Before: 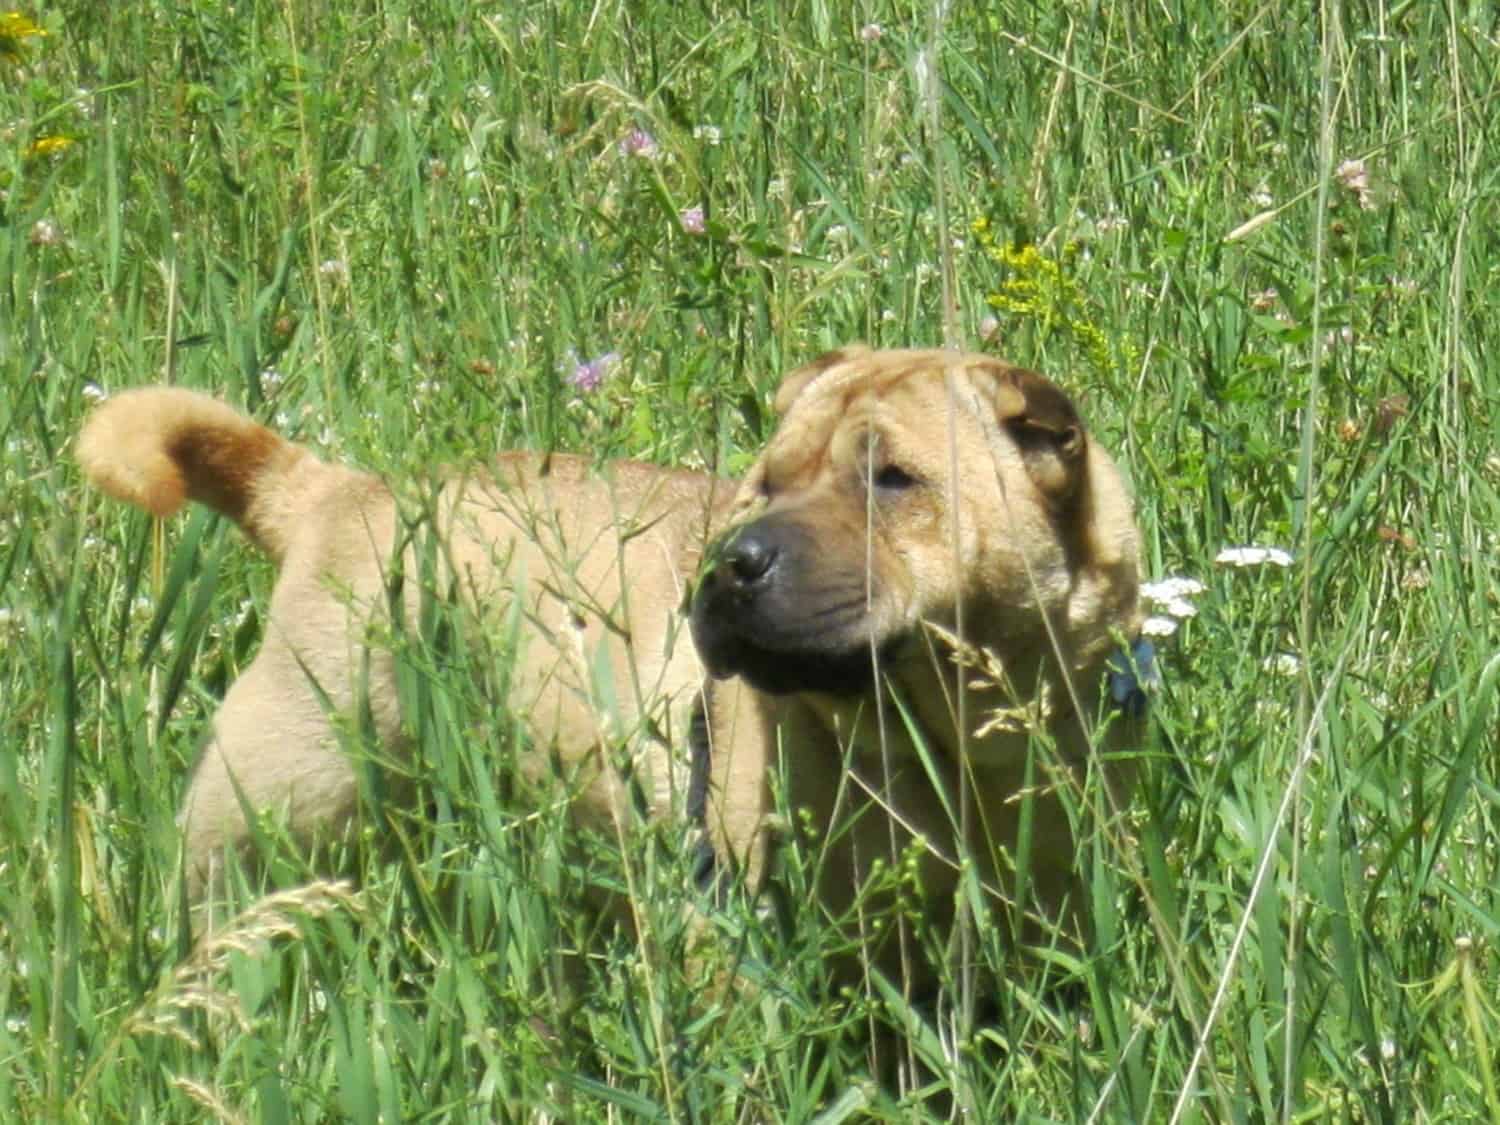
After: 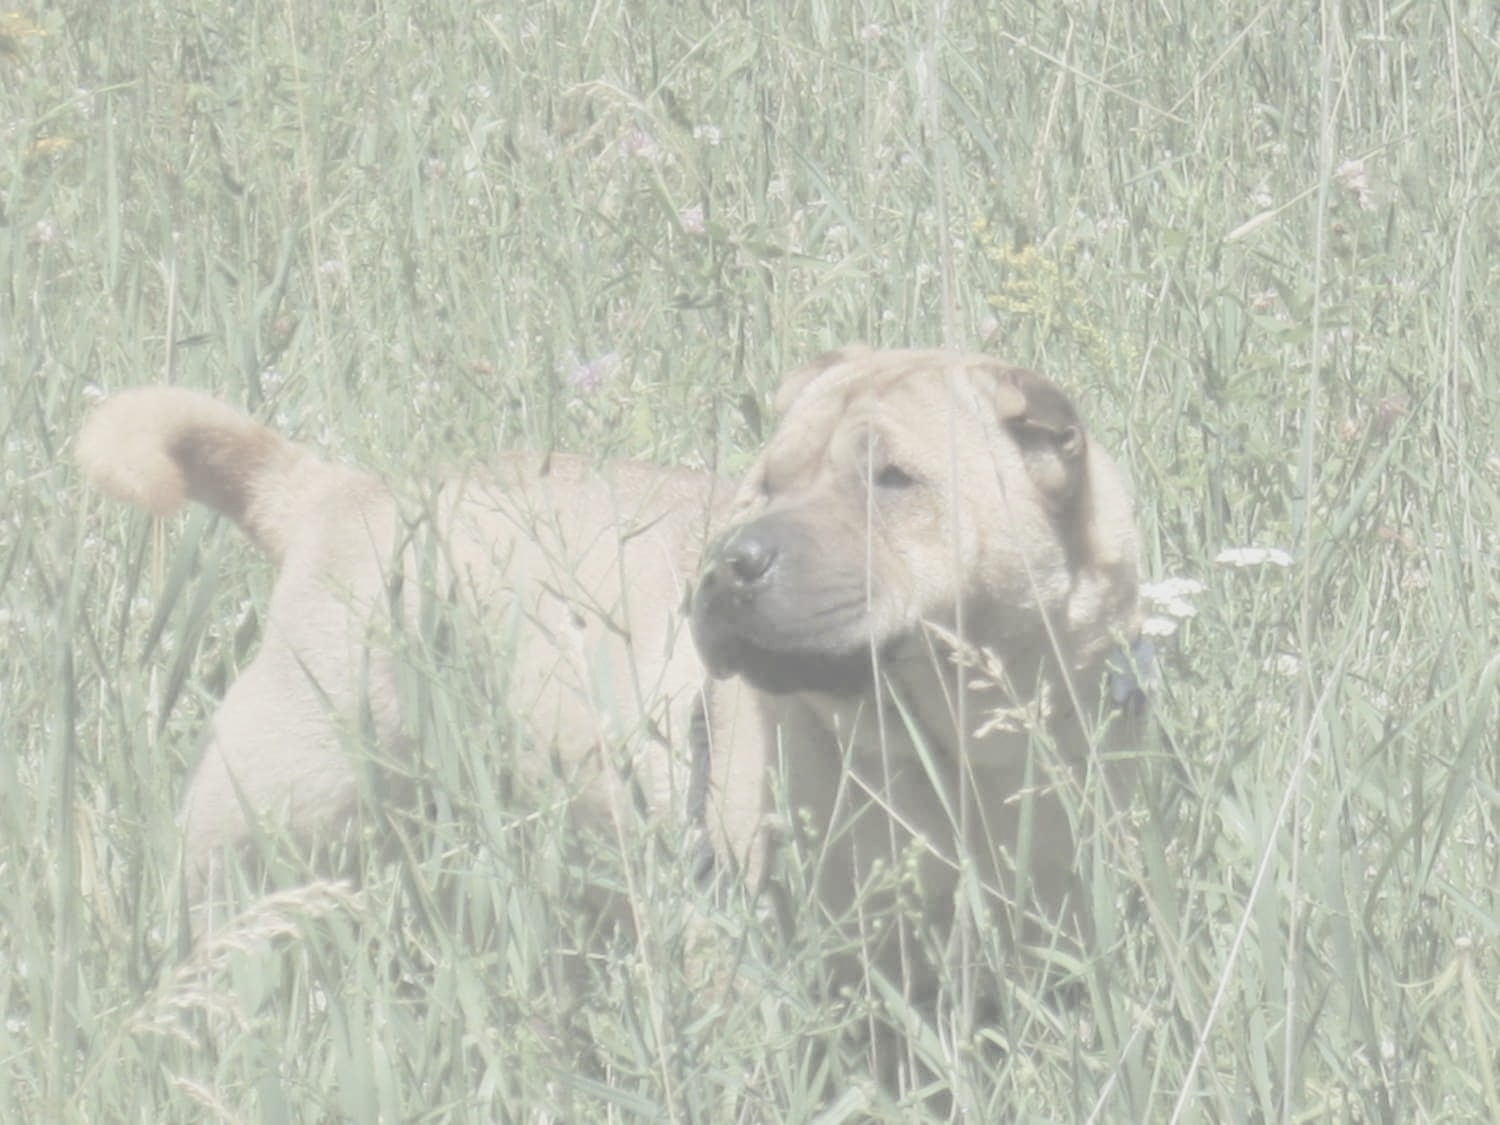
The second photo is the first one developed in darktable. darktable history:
contrast brightness saturation: contrast -0.333, brightness 0.74, saturation -0.786
